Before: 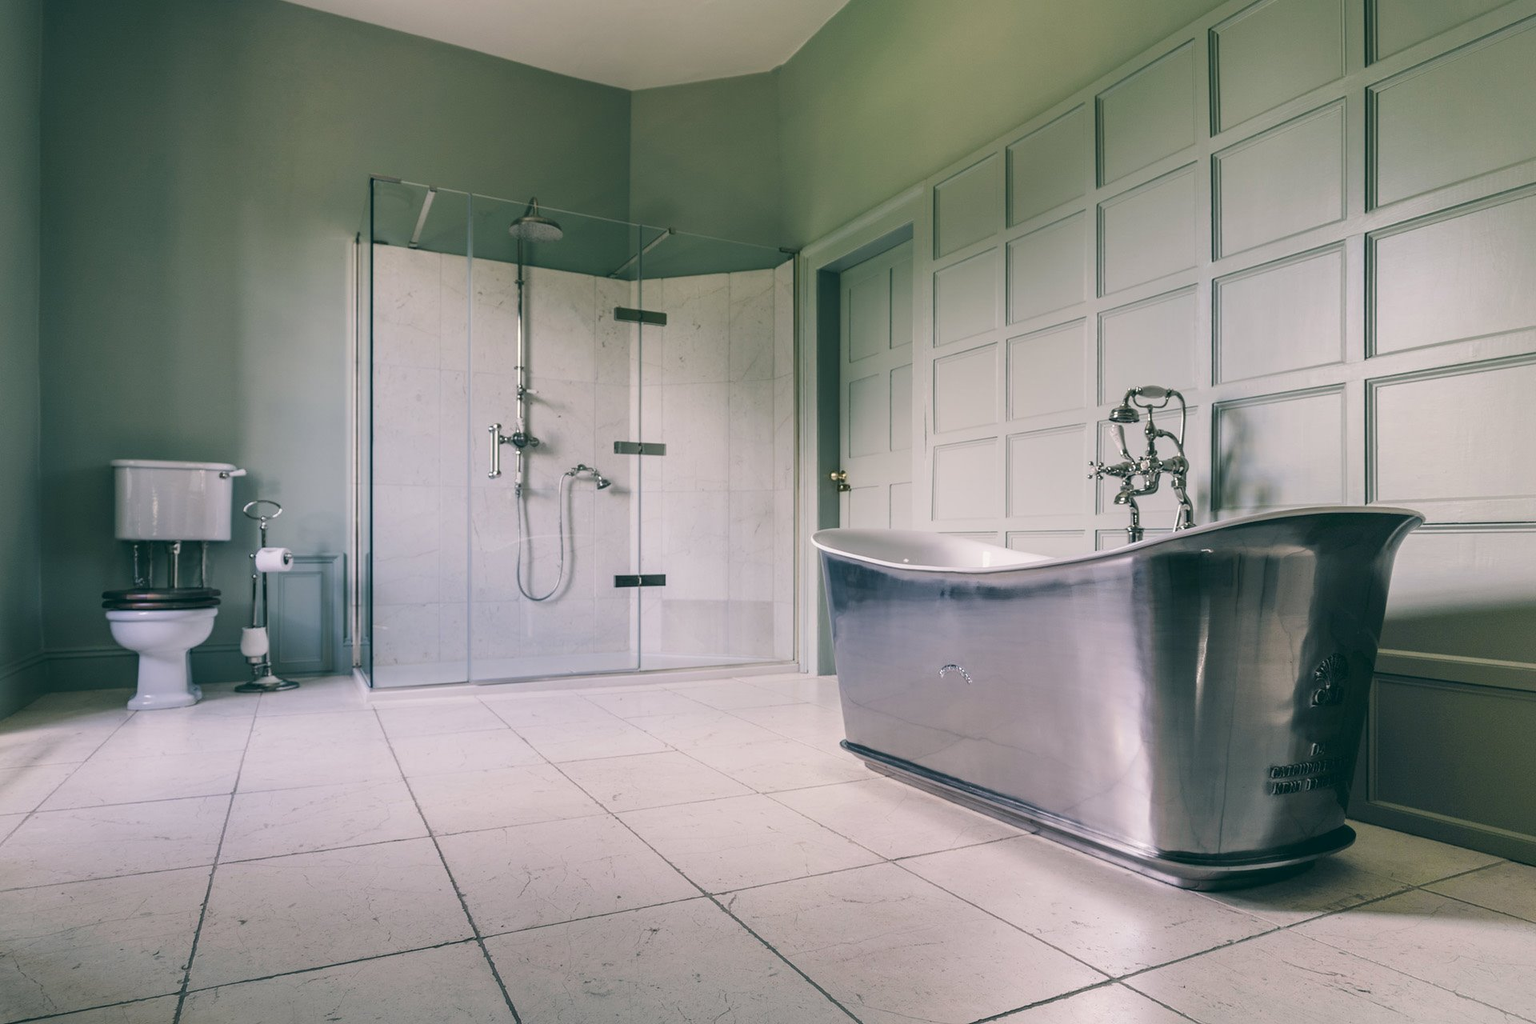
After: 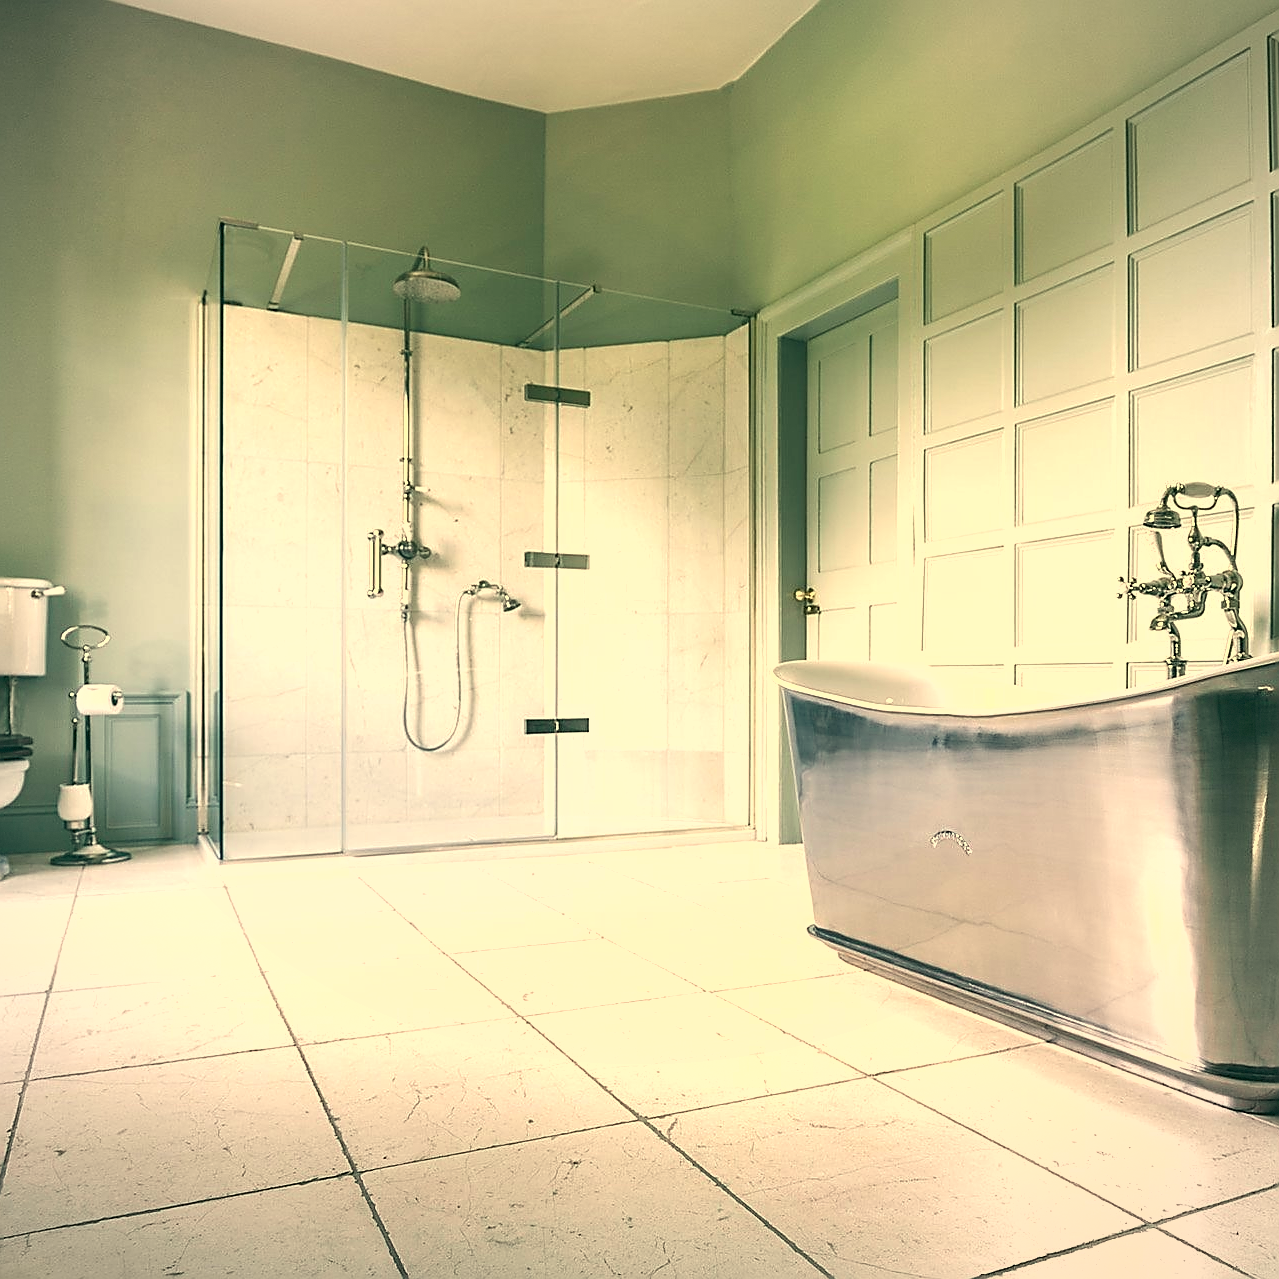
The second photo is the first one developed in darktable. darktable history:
fill light: on, module defaults
vignetting: fall-off start 85%, fall-off radius 80%, brightness -0.182, saturation -0.3, width/height ratio 1.219, dithering 8-bit output, unbound false
white balance: red 1.08, blue 0.791
sharpen: radius 1.4, amount 1.25, threshold 0.7
crop and rotate: left 12.673%, right 20.66%
exposure: black level correction 0.001, exposure 0.955 EV, compensate exposure bias true, compensate highlight preservation false
